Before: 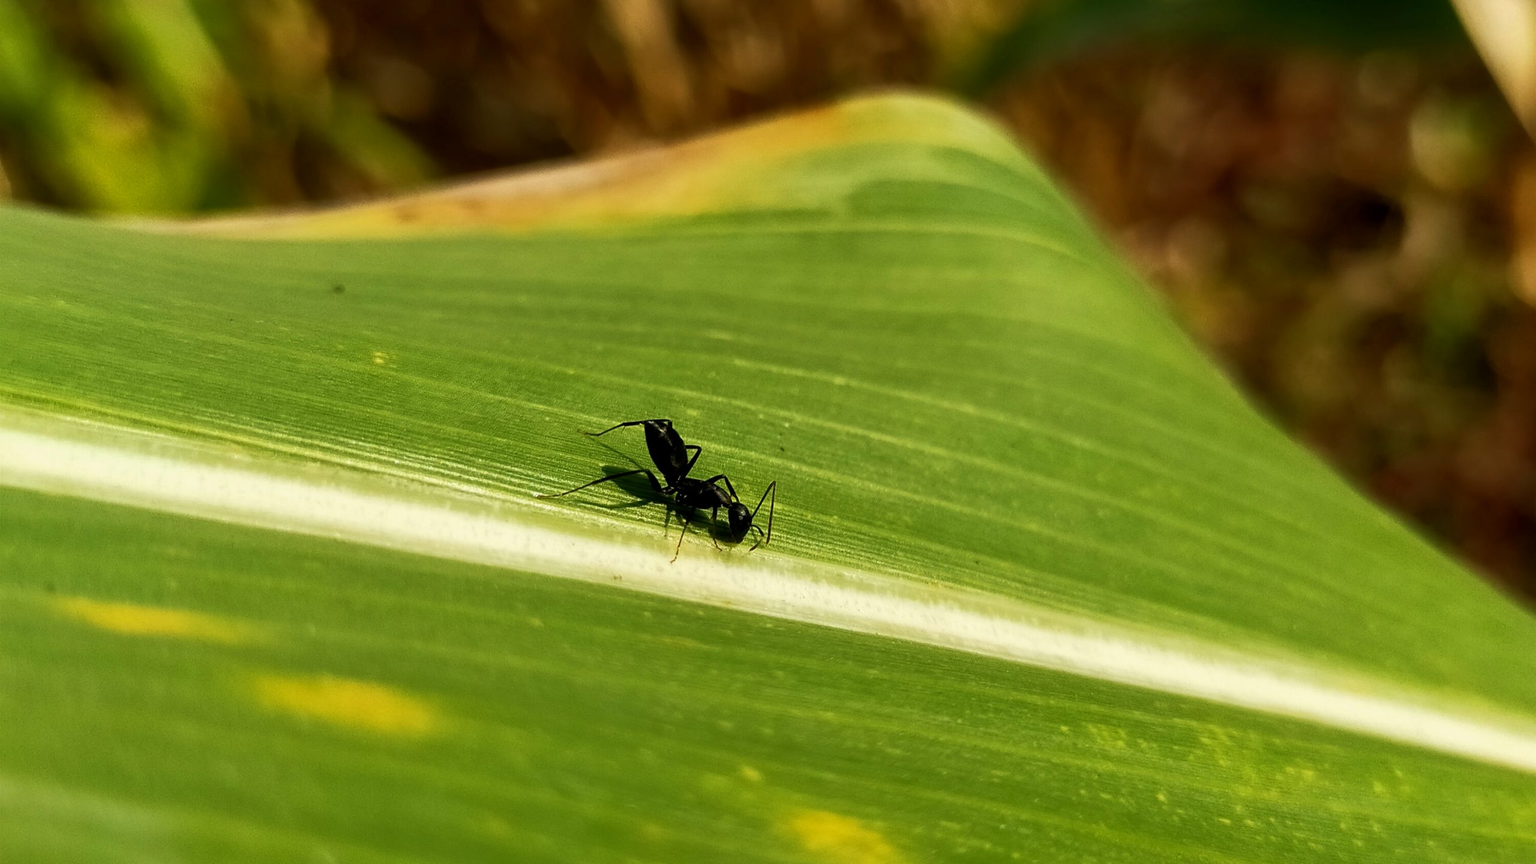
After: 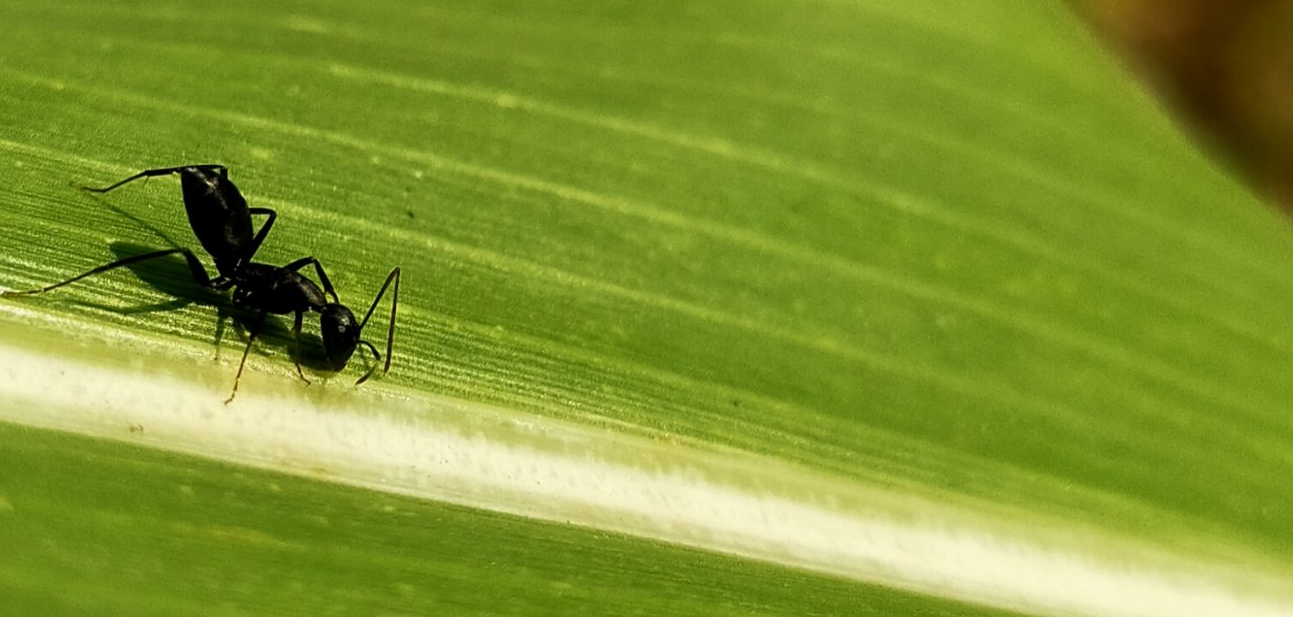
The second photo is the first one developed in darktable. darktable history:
crop: left 34.897%, top 37.116%, right 14.56%, bottom 20.006%
